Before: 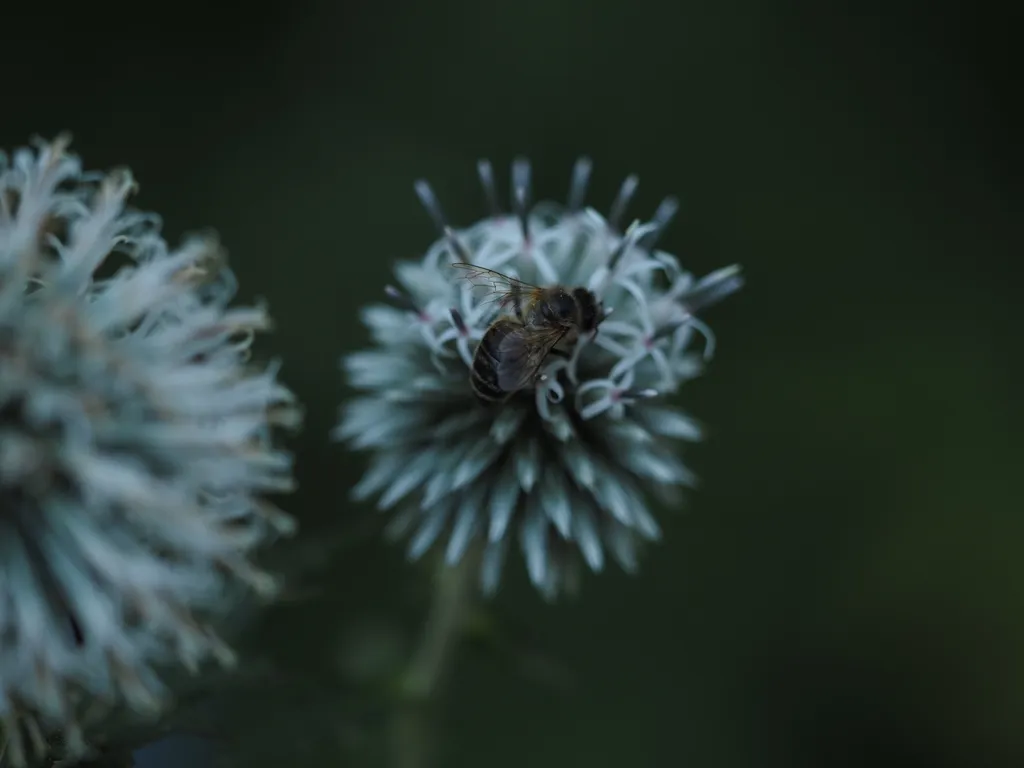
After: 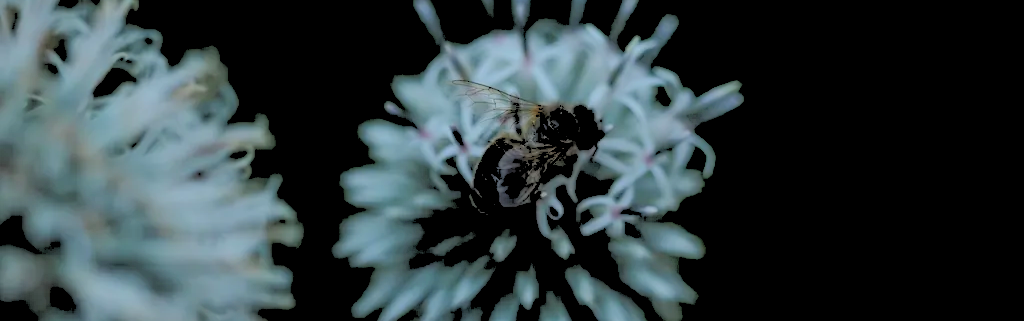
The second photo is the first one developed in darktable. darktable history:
rgb levels: levels [[0.027, 0.429, 0.996], [0, 0.5, 1], [0, 0.5, 1]]
shadows and highlights: on, module defaults
crop and rotate: top 23.84%, bottom 34.294%
